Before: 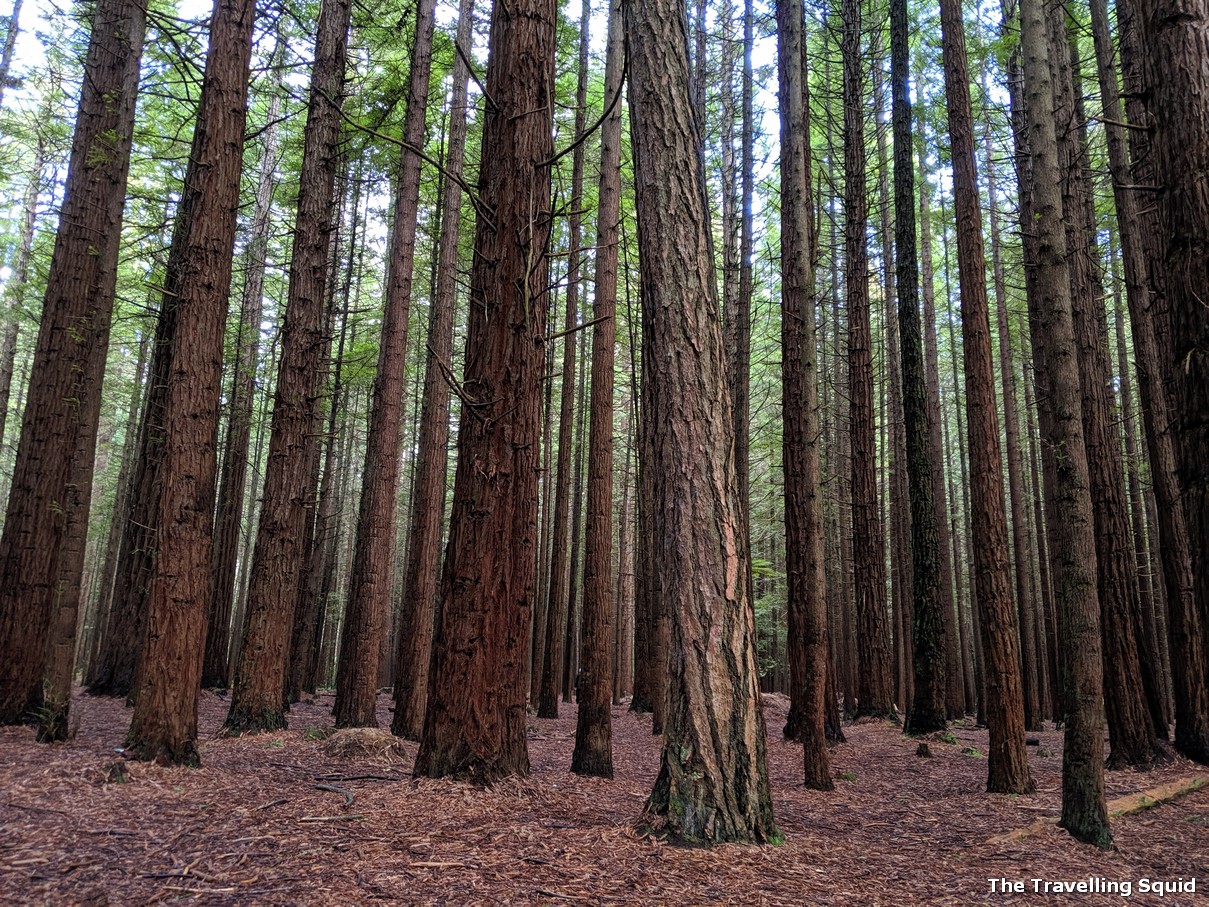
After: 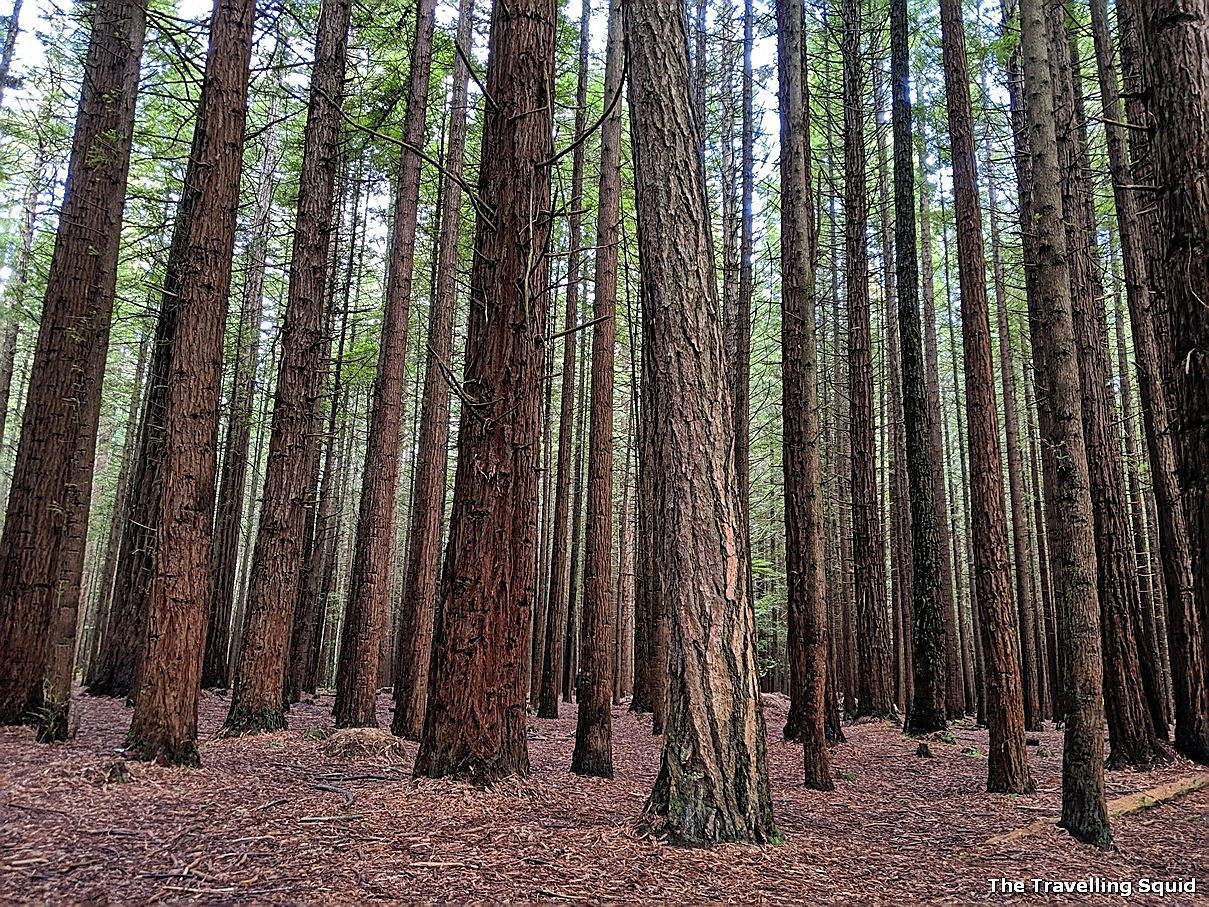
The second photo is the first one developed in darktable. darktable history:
tone equalizer: edges refinement/feathering 500, mask exposure compensation -1.57 EV, preserve details no
sharpen: radius 1.357, amount 1.233, threshold 0.793
shadows and highlights: low approximation 0.01, soften with gaussian
